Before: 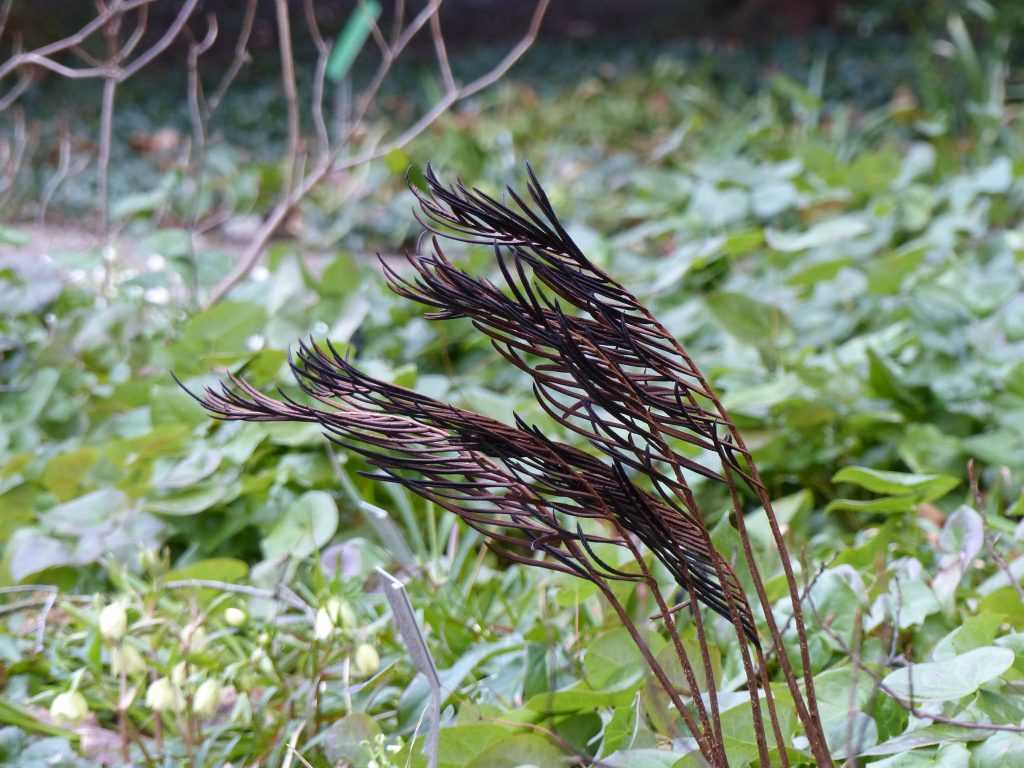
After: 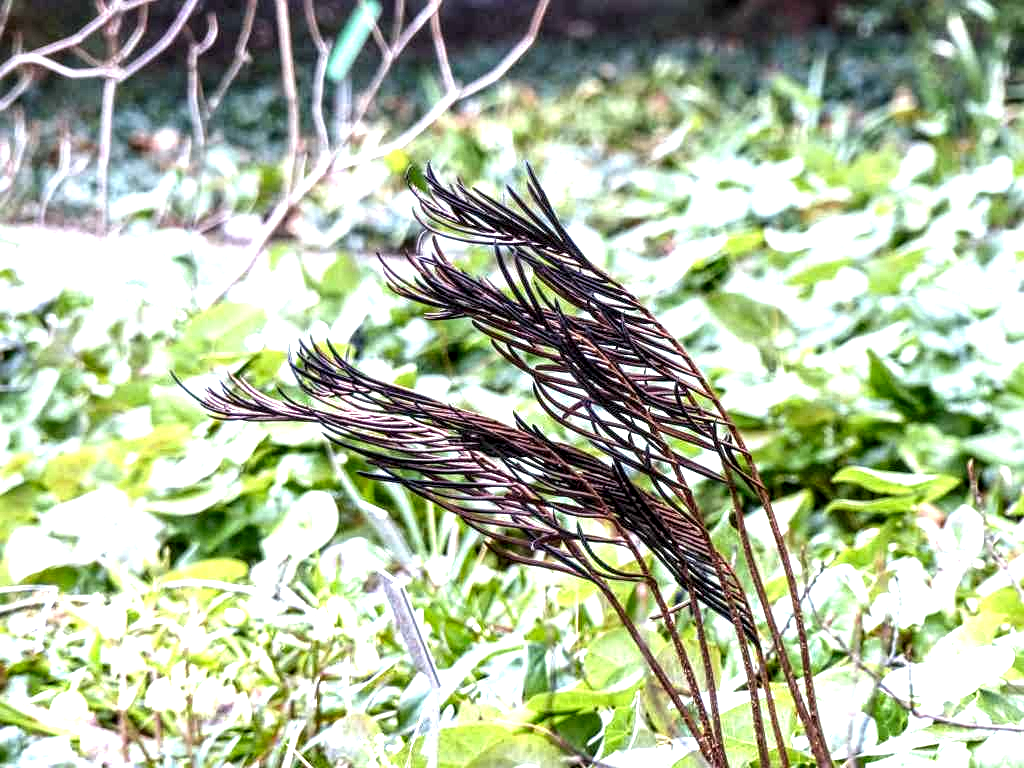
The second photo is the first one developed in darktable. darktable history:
sharpen: amount 0.203
local contrast: highlights 20%, detail 195%
exposure: black level correction 0, exposure 1.299 EV, compensate highlight preservation false
